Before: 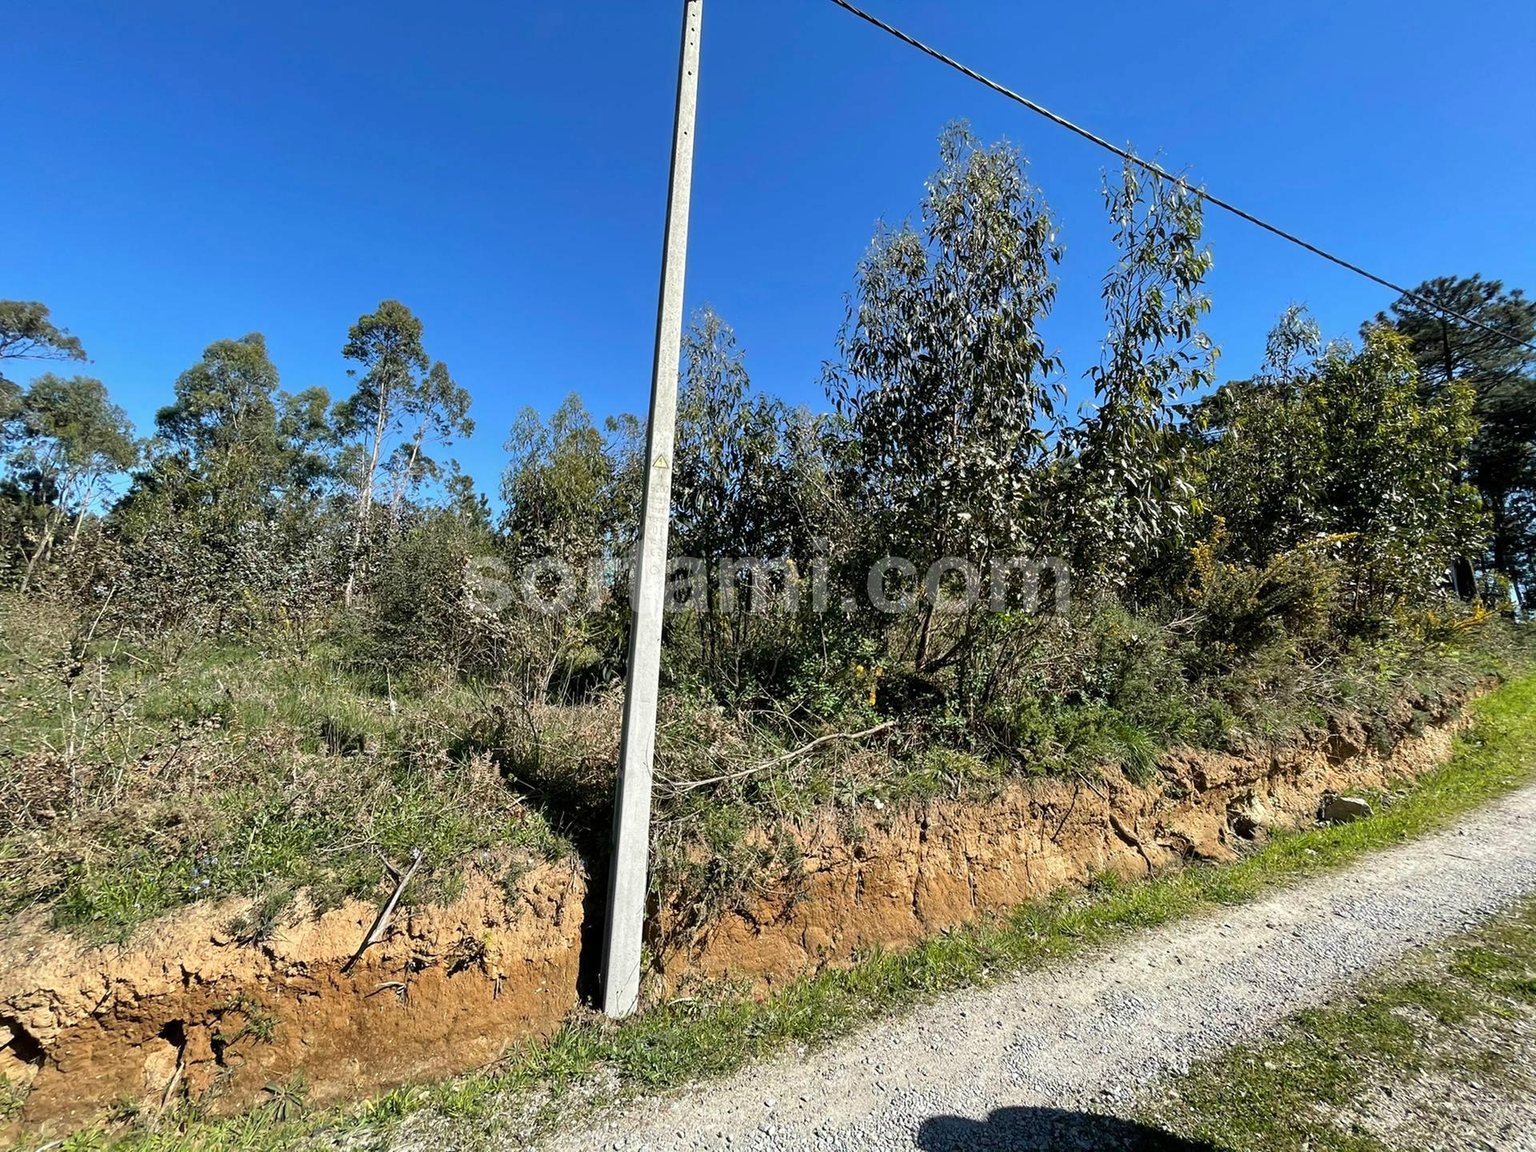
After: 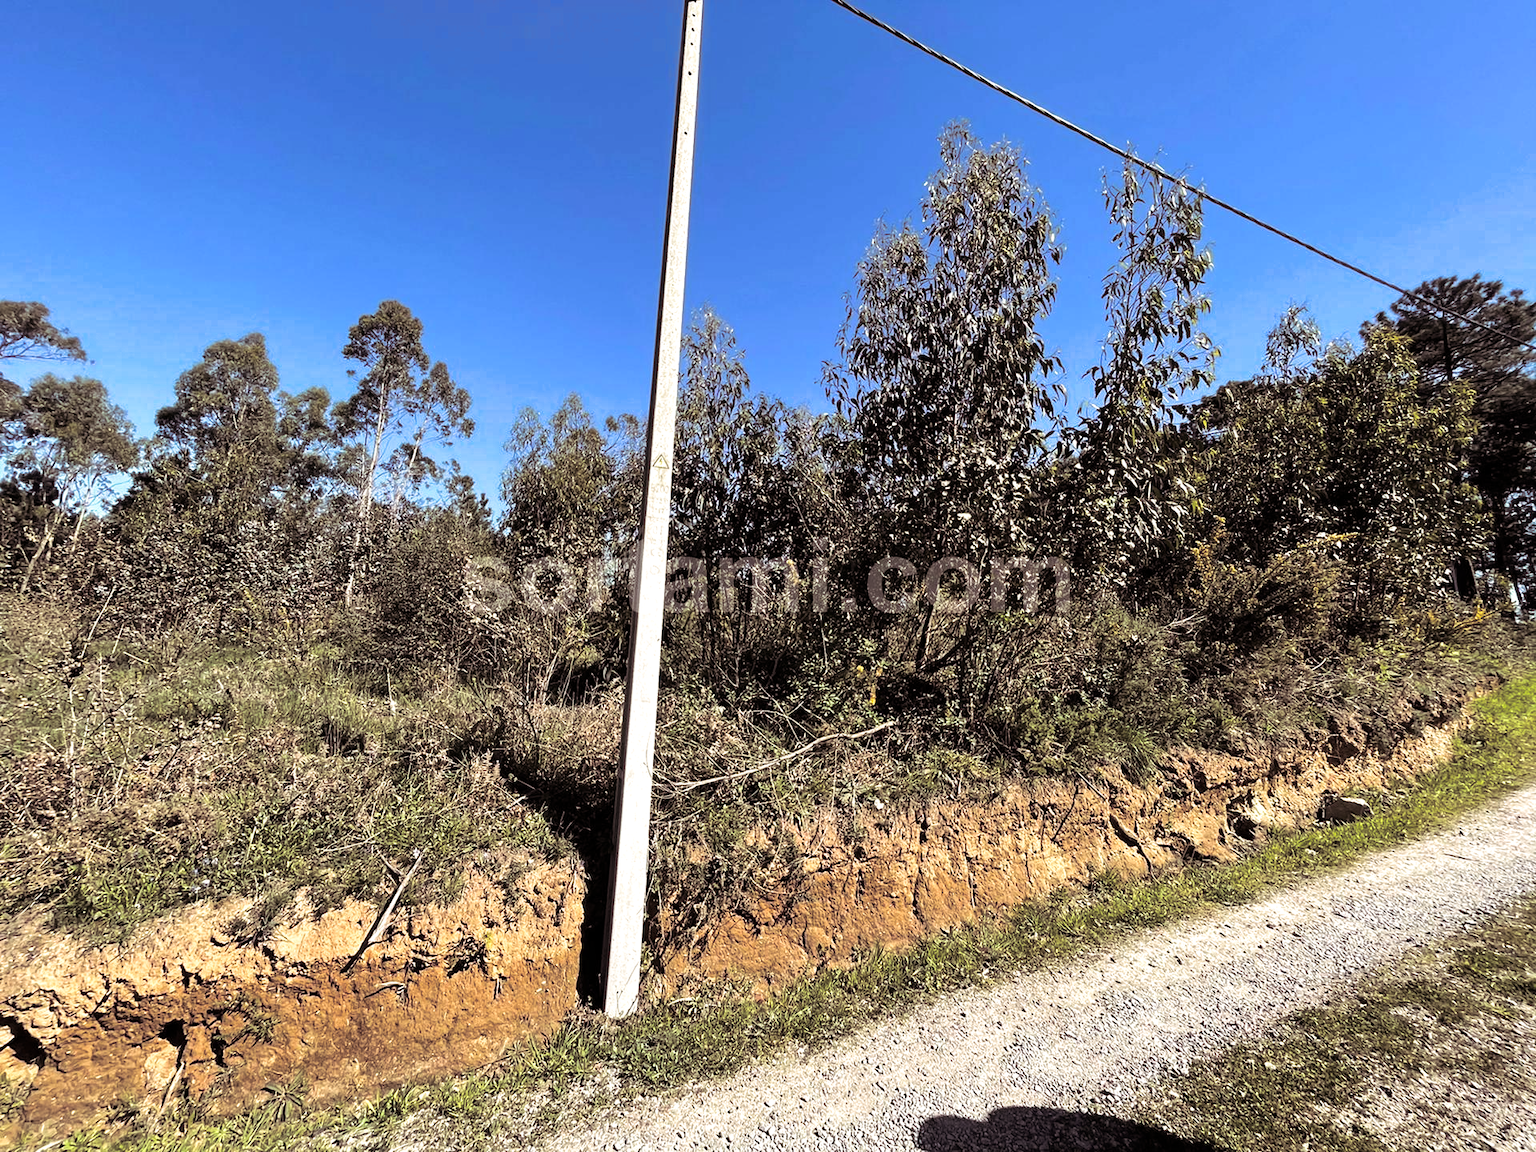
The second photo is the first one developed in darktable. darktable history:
tone equalizer: -8 EV -0.417 EV, -7 EV -0.389 EV, -6 EV -0.333 EV, -5 EV -0.222 EV, -3 EV 0.222 EV, -2 EV 0.333 EV, -1 EV 0.389 EV, +0 EV 0.417 EV, edges refinement/feathering 500, mask exposure compensation -1.25 EV, preserve details no
split-toning: shadows › saturation 0.24, highlights › hue 54°, highlights › saturation 0.24
color correction: highlights a* 3.84, highlights b* 5.07
